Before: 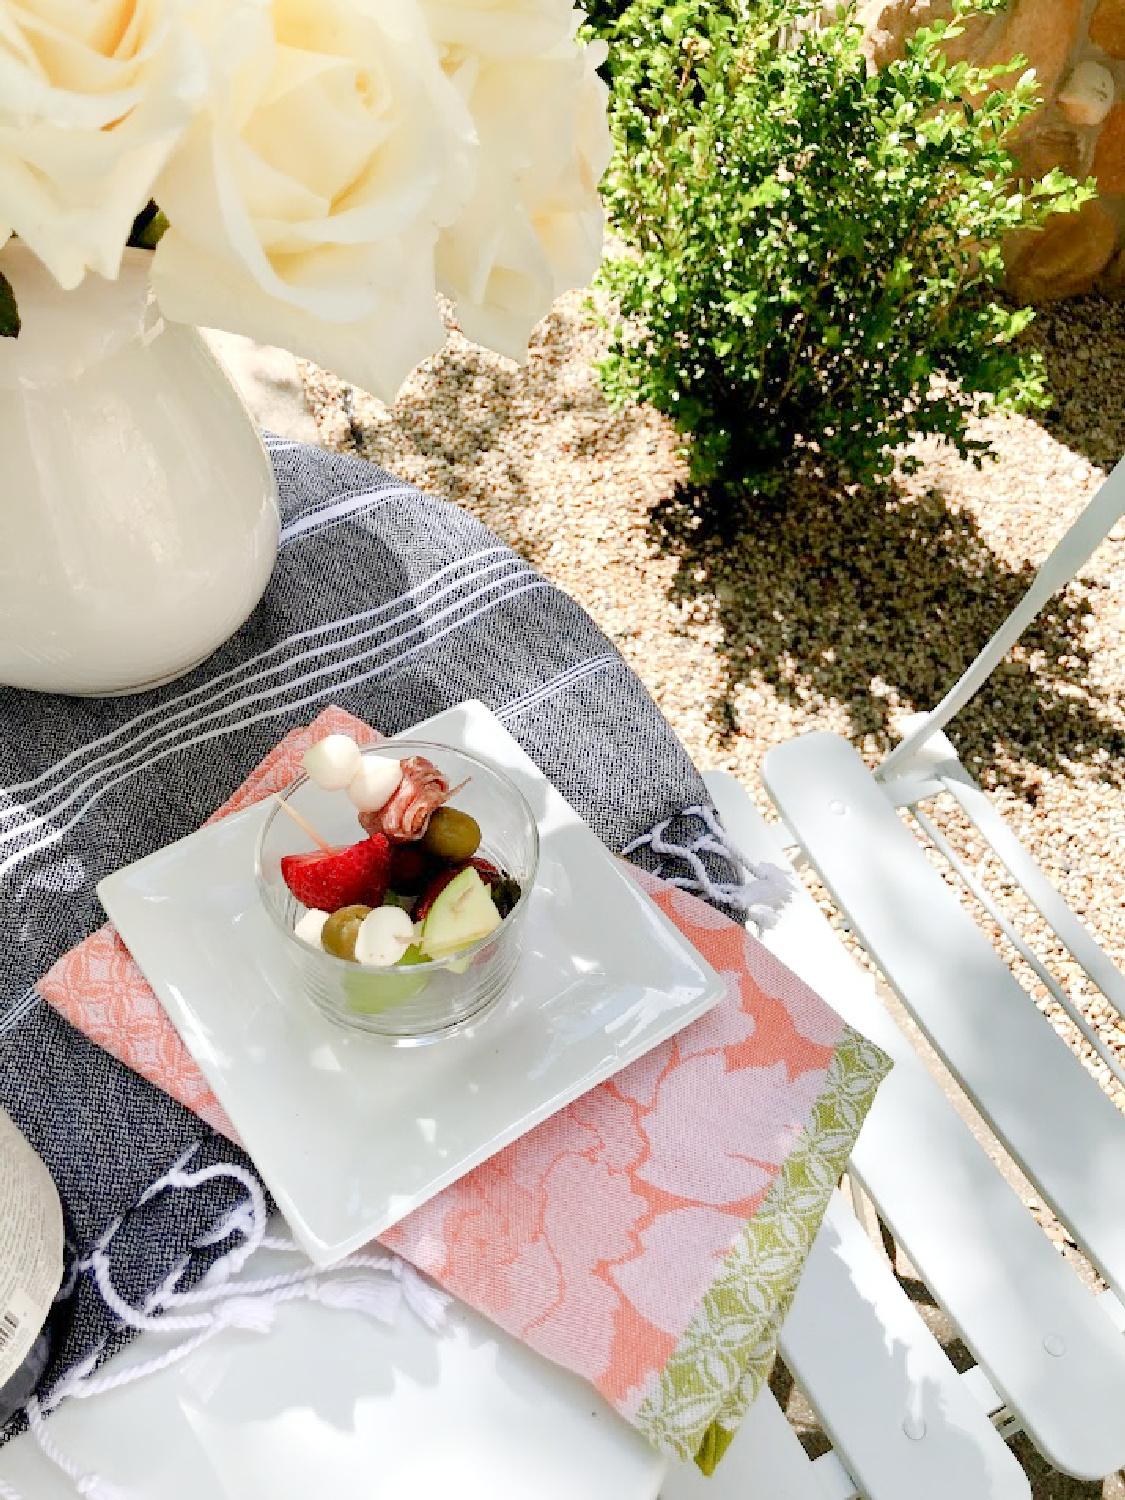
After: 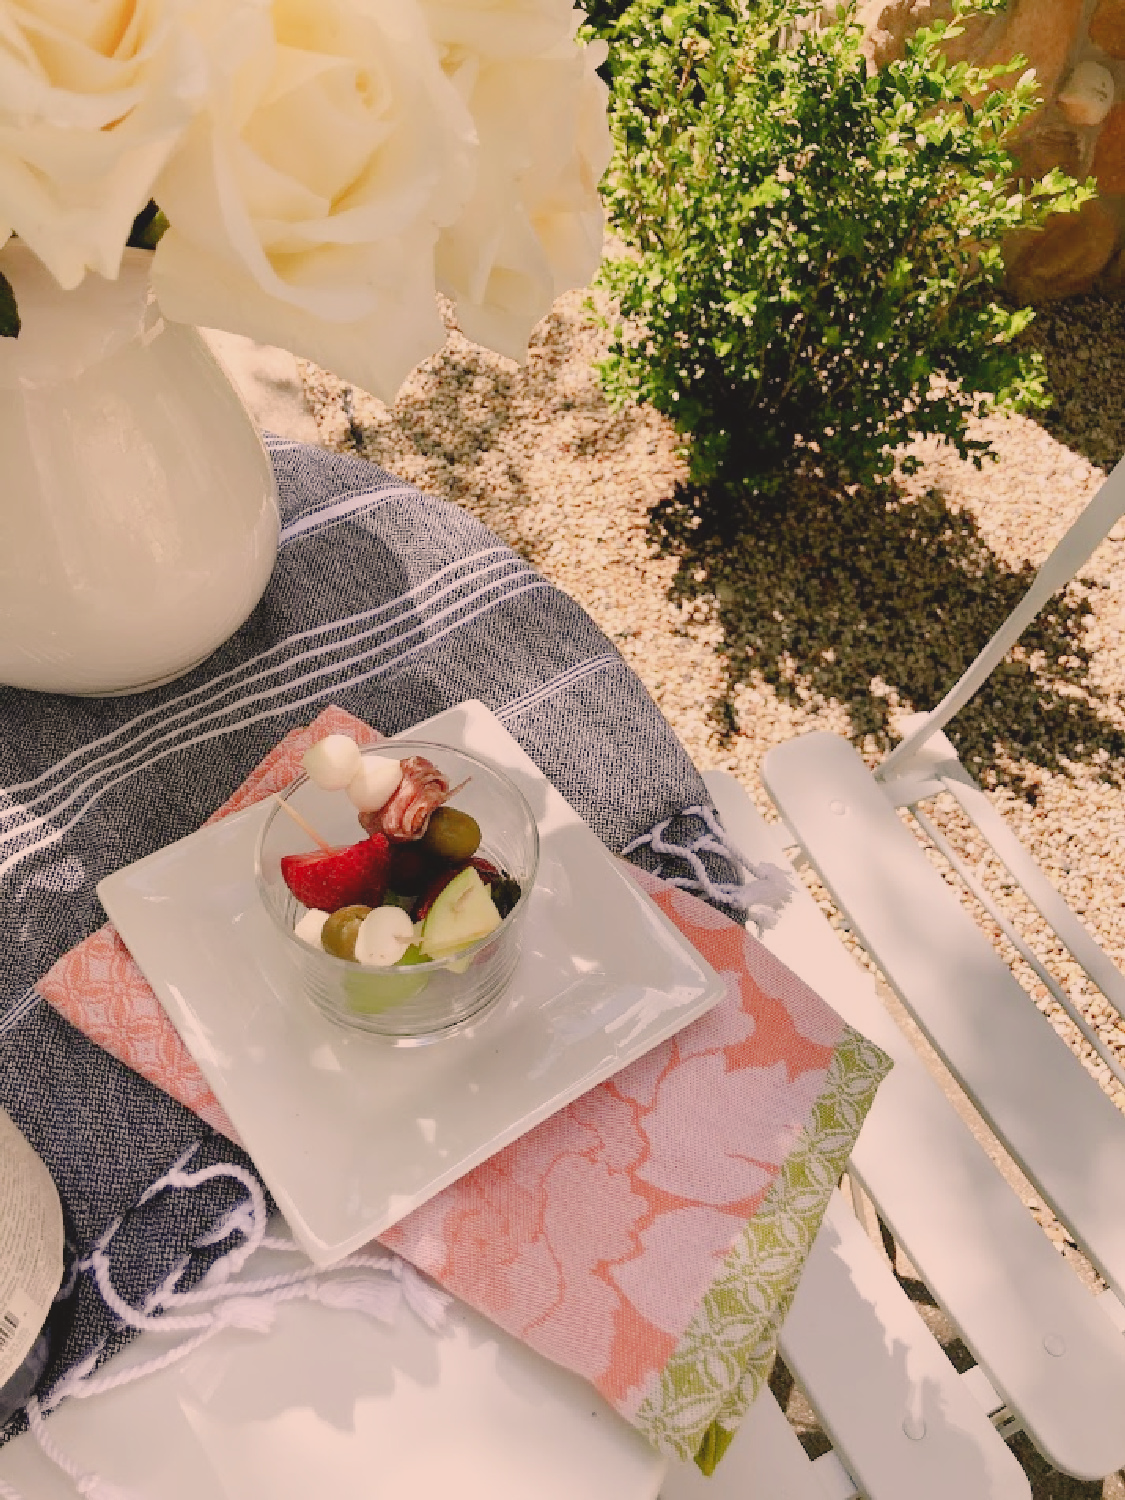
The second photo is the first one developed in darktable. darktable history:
color correction: highlights a* 11.83, highlights b* 12.23
exposure: black level correction -0.015, exposure -0.514 EV, compensate highlight preservation false
